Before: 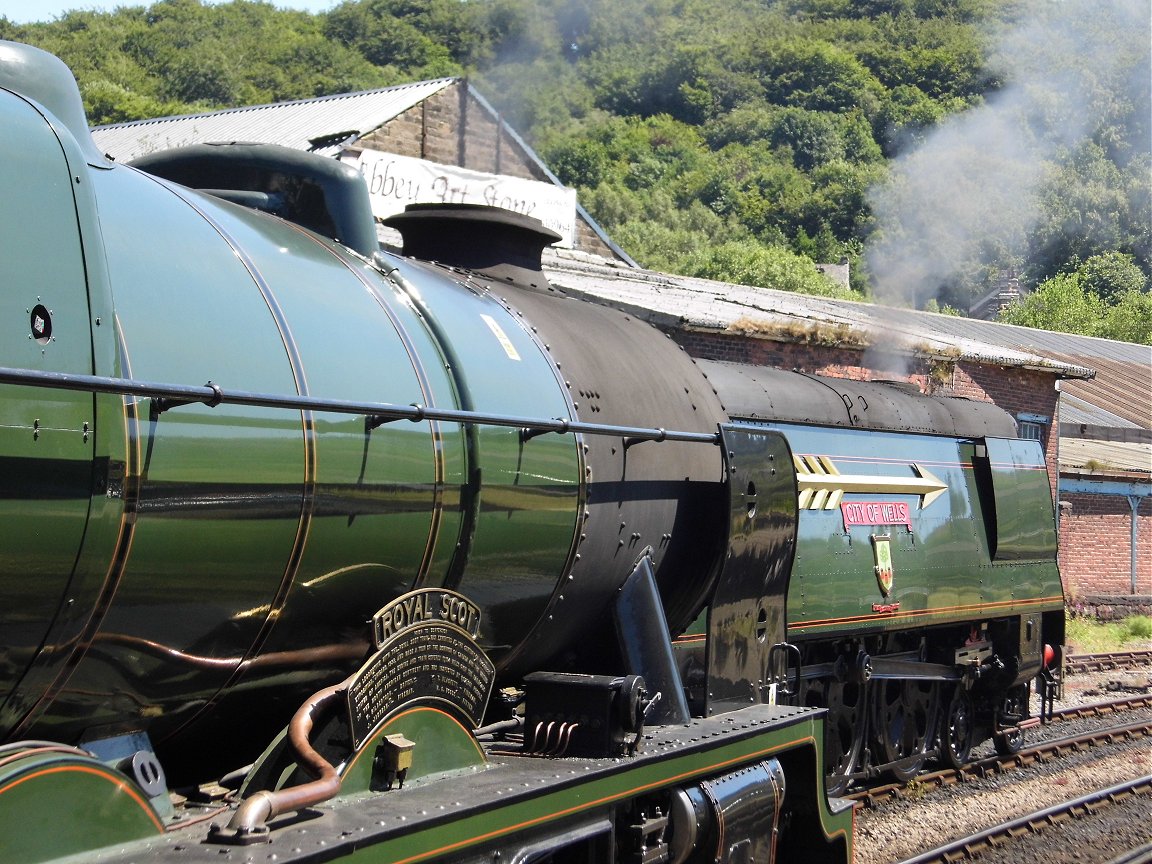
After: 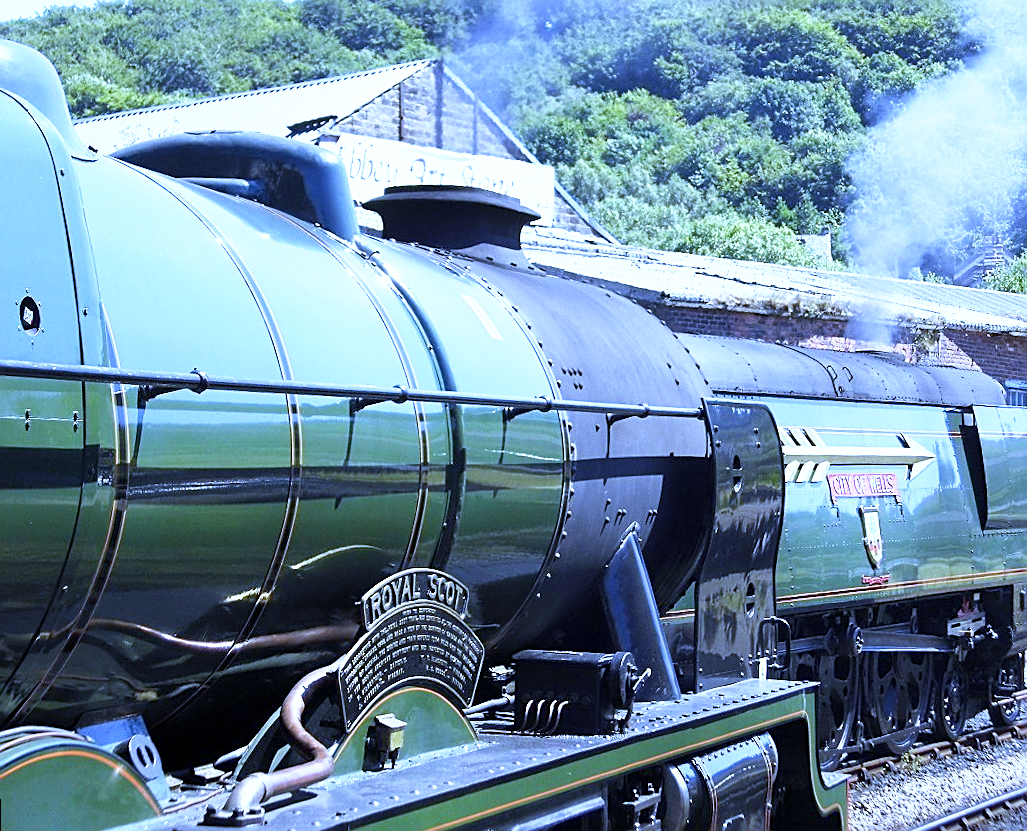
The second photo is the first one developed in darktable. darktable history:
exposure: black level correction 0.001, exposure 0.5 EV, compensate exposure bias true, compensate highlight preservation false
rotate and perspective: rotation -1.32°, lens shift (horizontal) -0.031, crop left 0.015, crop right 0.985, crop top 0.047, crop bottom 0.982
crop: right 9.509%, bottom 0.031%
base curve: curves: ch0 [(0, 0) (0.688, 0.865) (1, 1)], preserve colors none
white balance: red 0.766, blue 1.537
sharpen: on, module defaults
